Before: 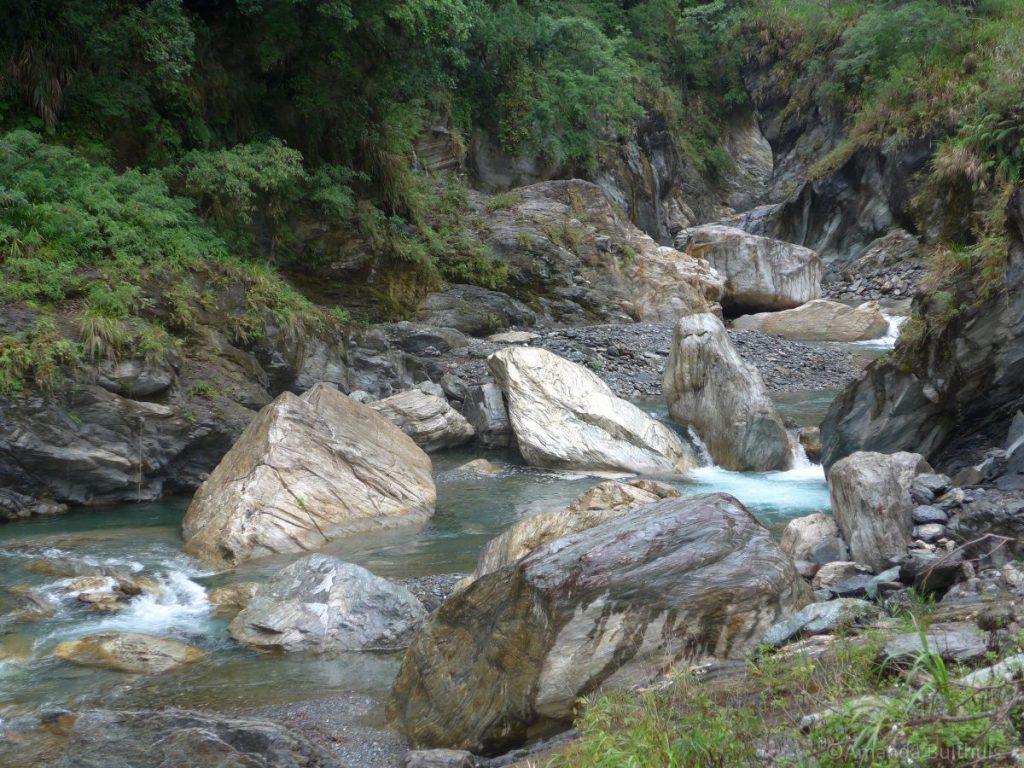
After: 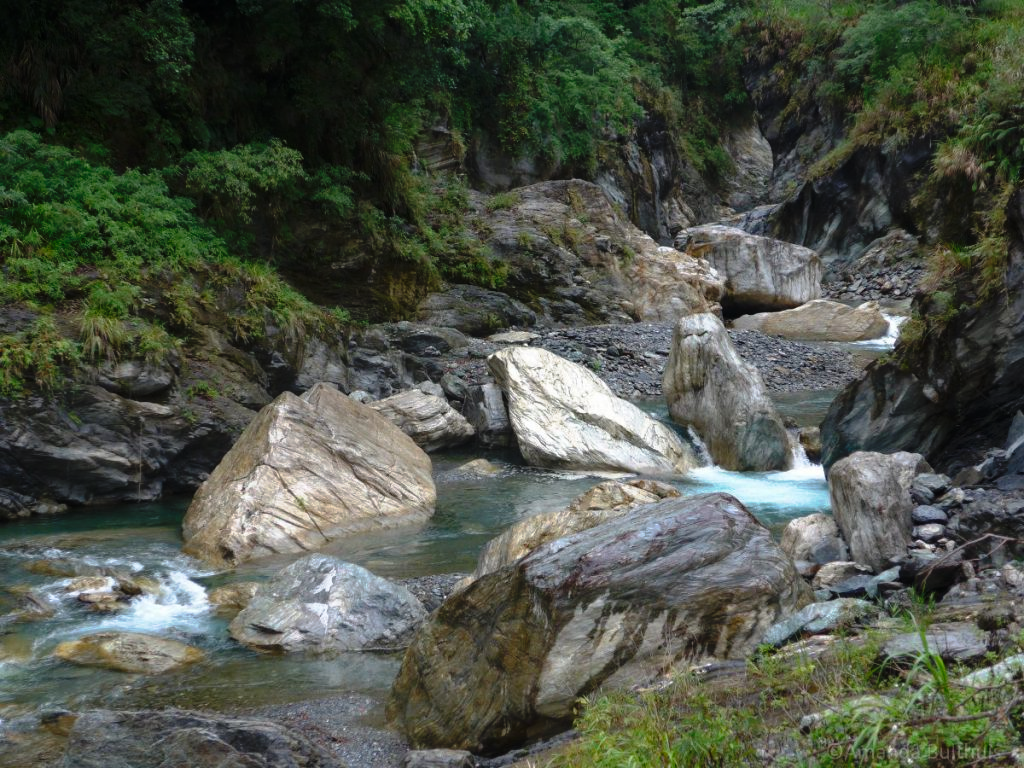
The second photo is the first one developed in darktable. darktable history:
tone curve: curves: ch0 [(0, 0) (0.224, 0.12) (0.375, 0.296) (0.528, 0.472) (0.681, 0.634) (0.8, 0.766) (0.873, 0.877) (1, 1)], preserve colors none
